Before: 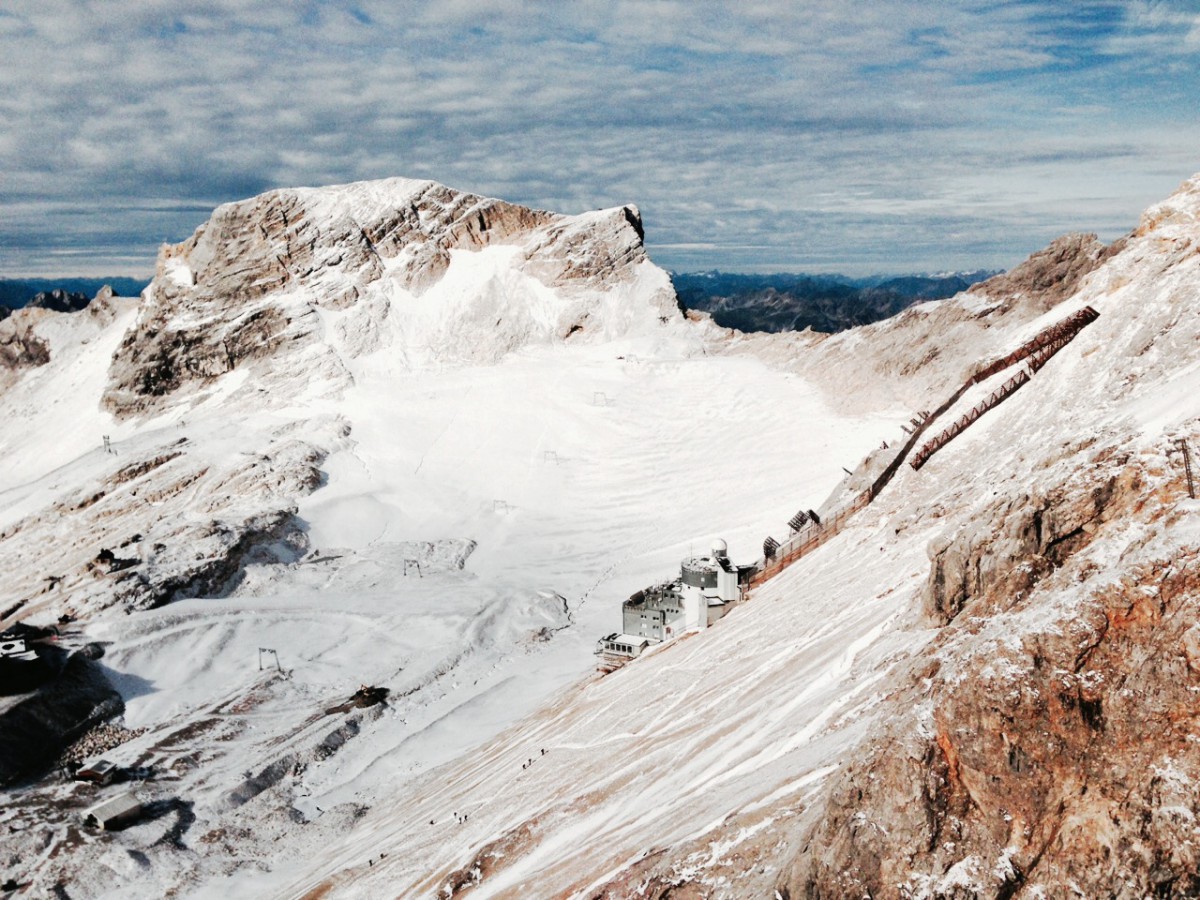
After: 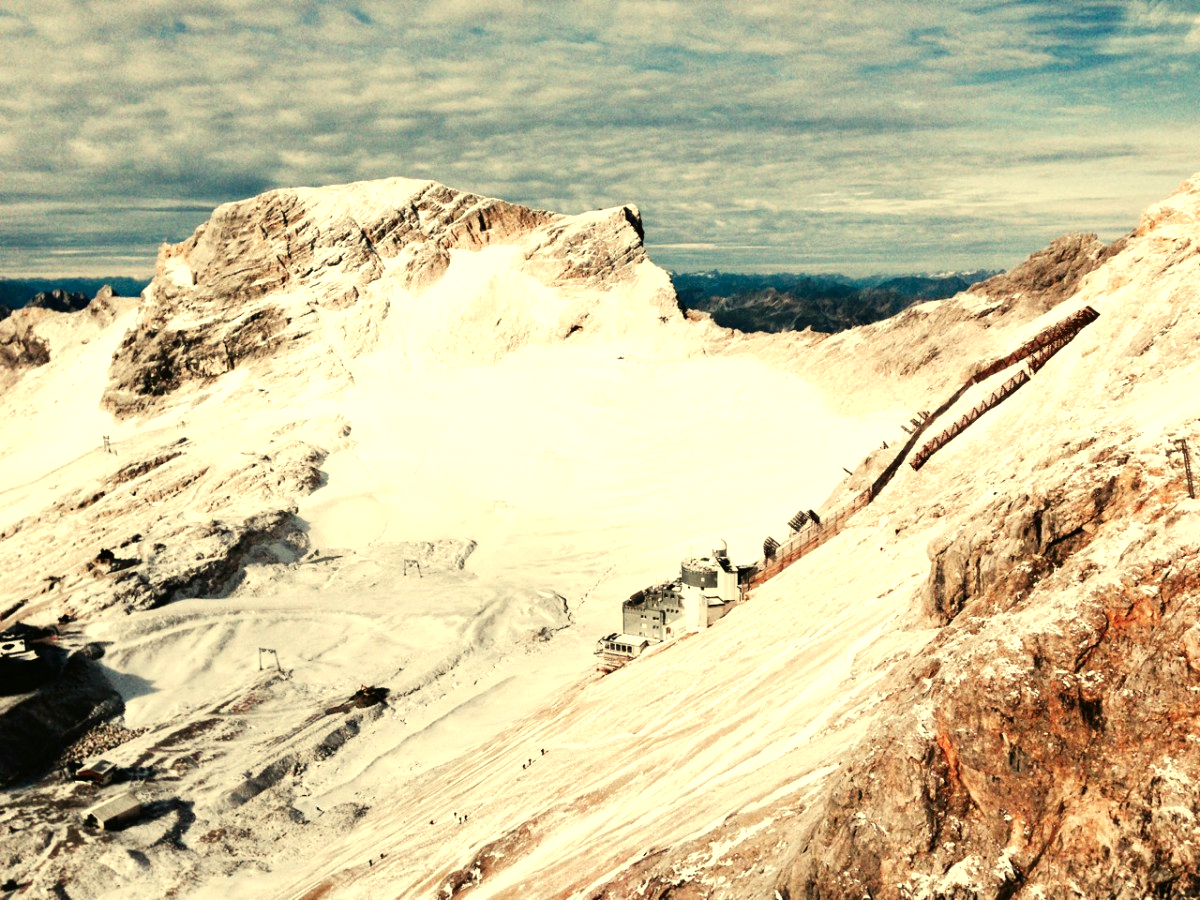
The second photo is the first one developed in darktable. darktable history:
white balance: red 1.08, blue 0.791
contrast brightness saturation: brightness -0.09
exposure: black level correction 0, exposure 0.5 EV, compensate exposure bias true, compensate highlight preservation false
